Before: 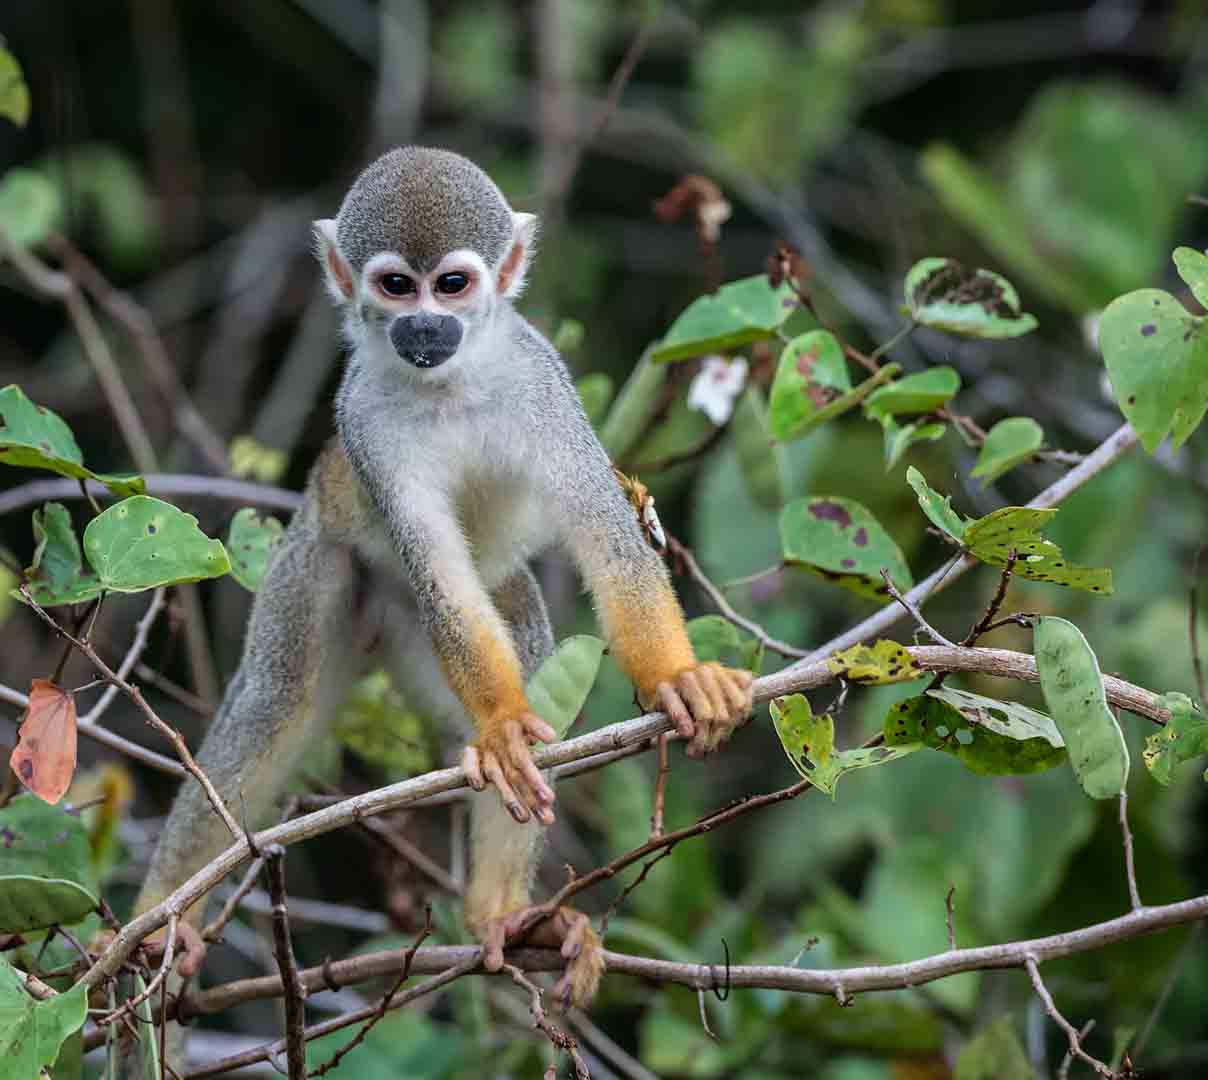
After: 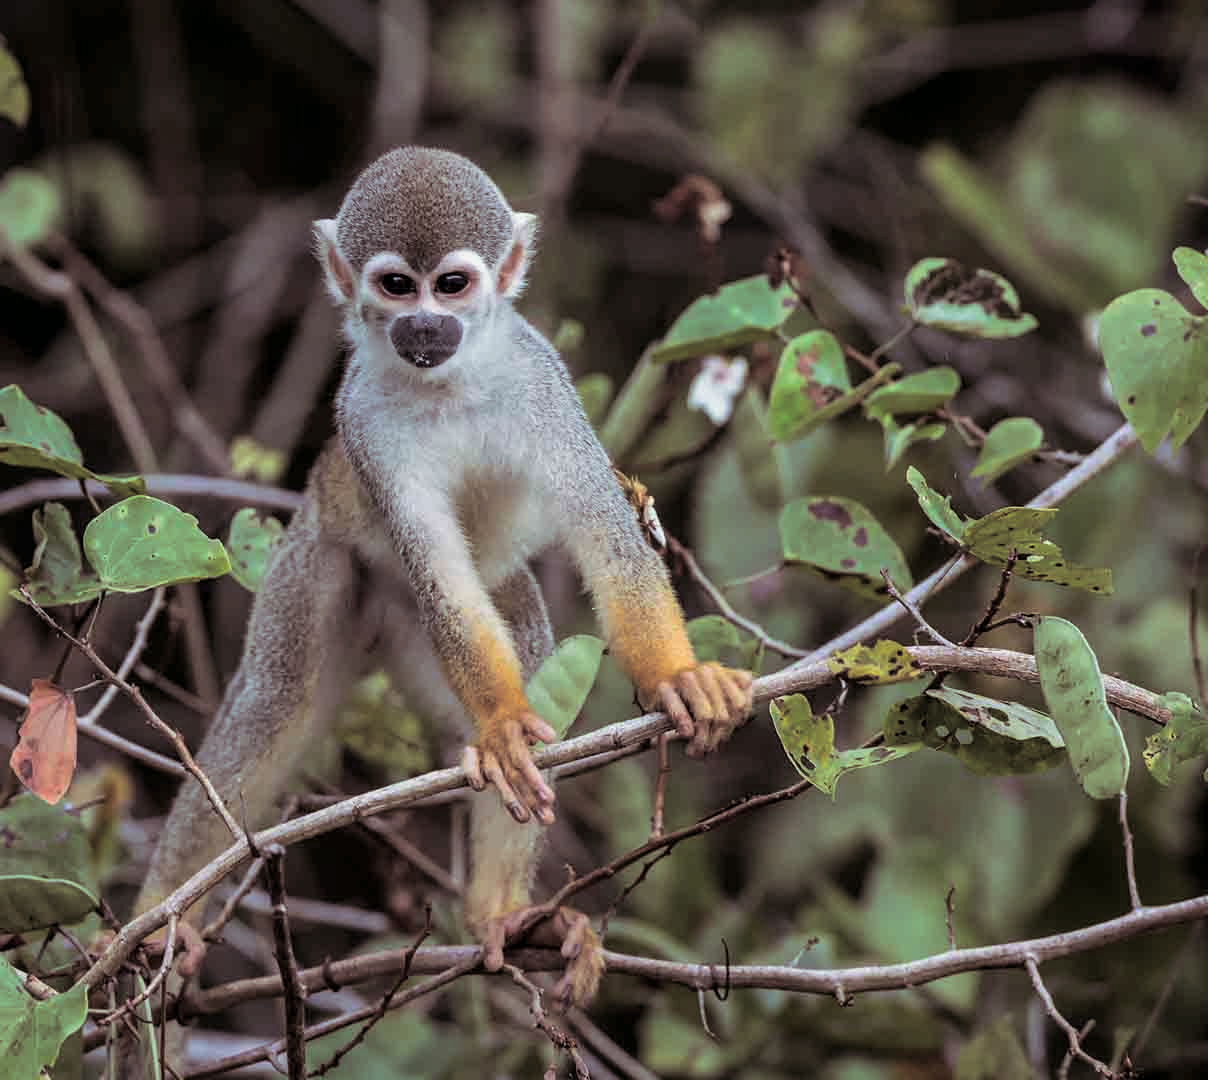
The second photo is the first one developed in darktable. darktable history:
exposure: black level correction 0.002, exposure -0.1 EV, compensate highlight preservation false
split-toning: shadows › saturation 0.24, highlights › hue 54°, highlights › saturation 0.24
white balance: emerald 1
